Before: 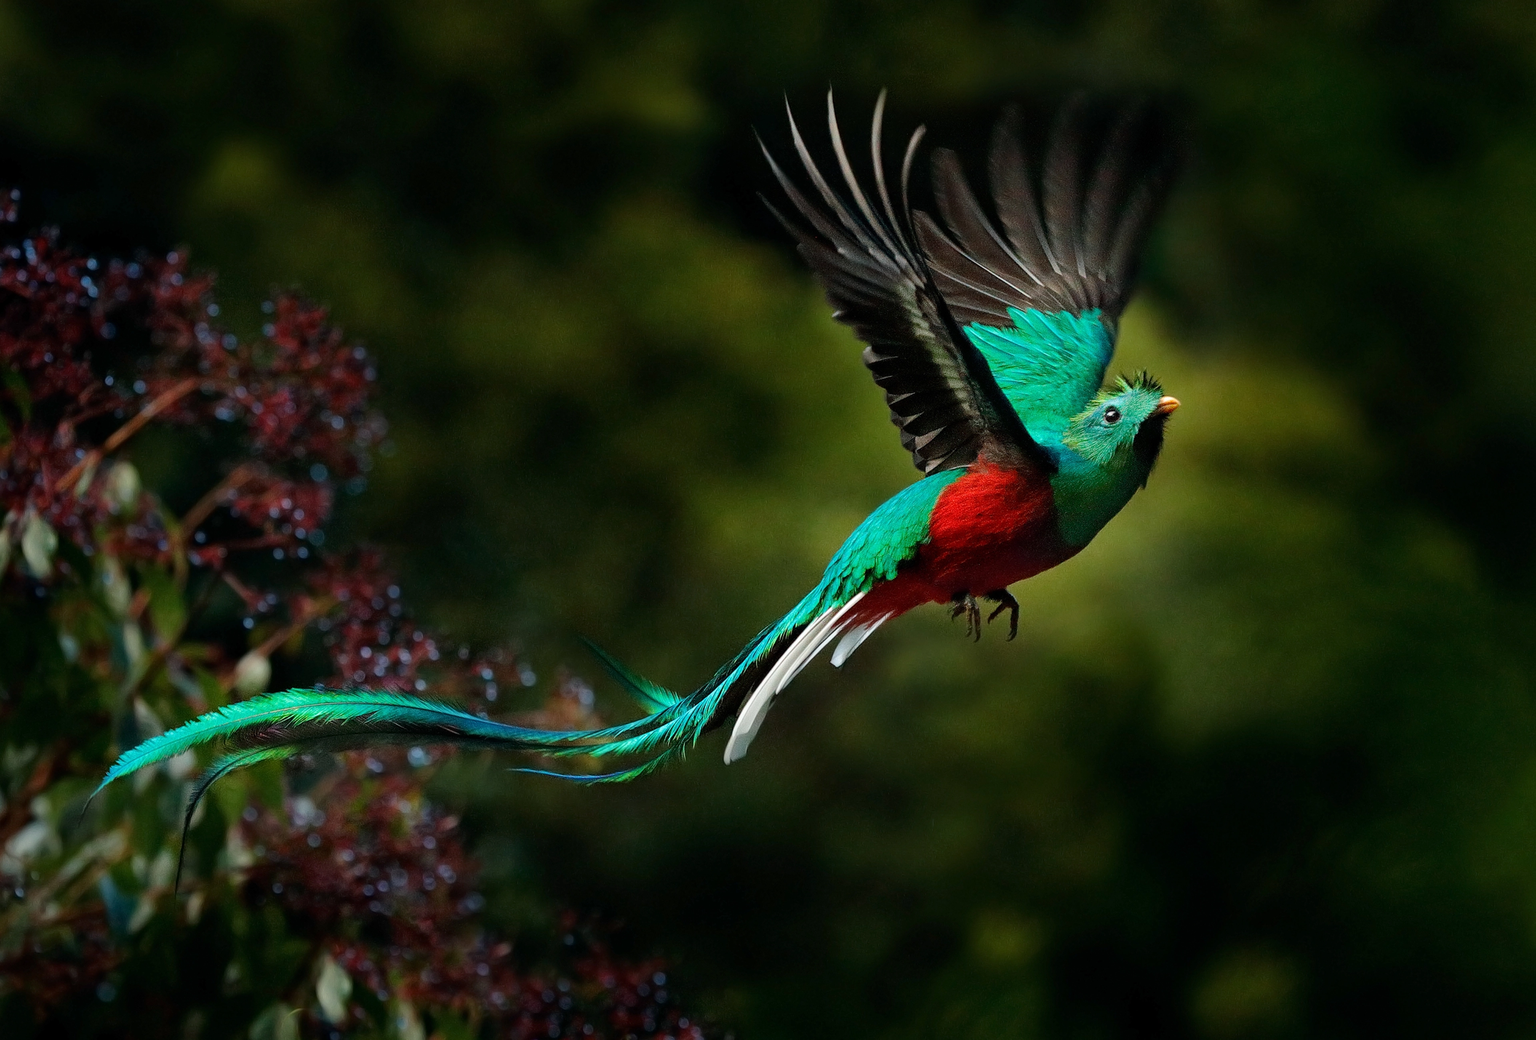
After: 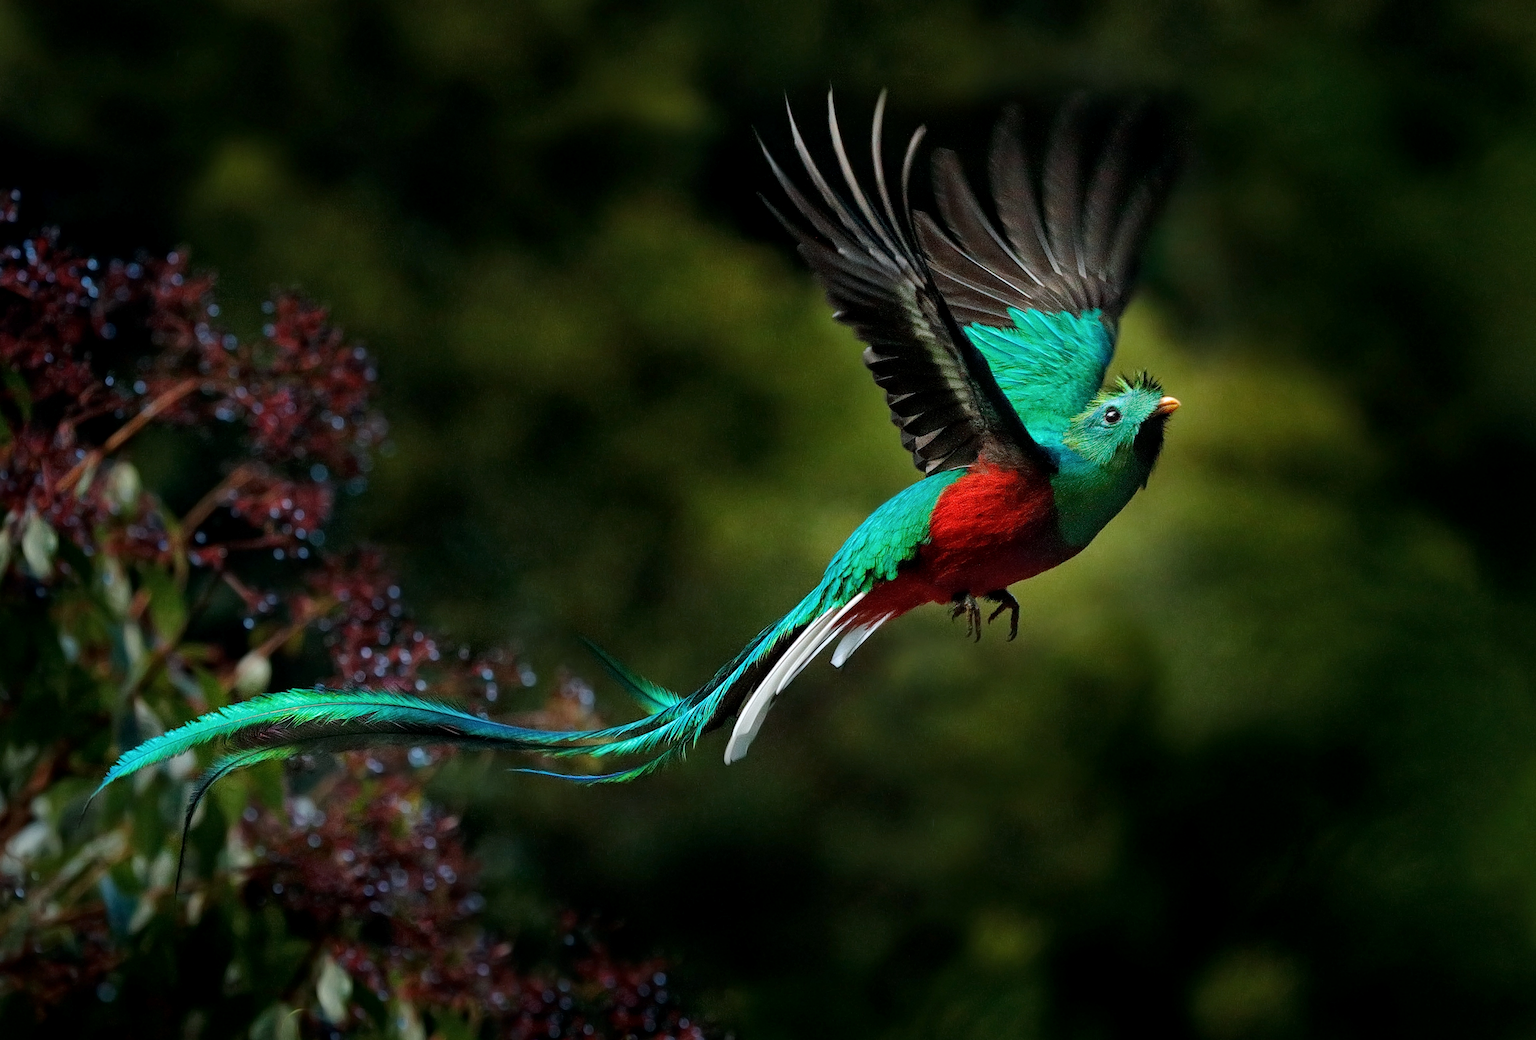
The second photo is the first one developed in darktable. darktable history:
local contrast: highlights 100%, shadows 100%, detail 120%, midtone range 0.2
white balance: red 0.98, blue 1.034
